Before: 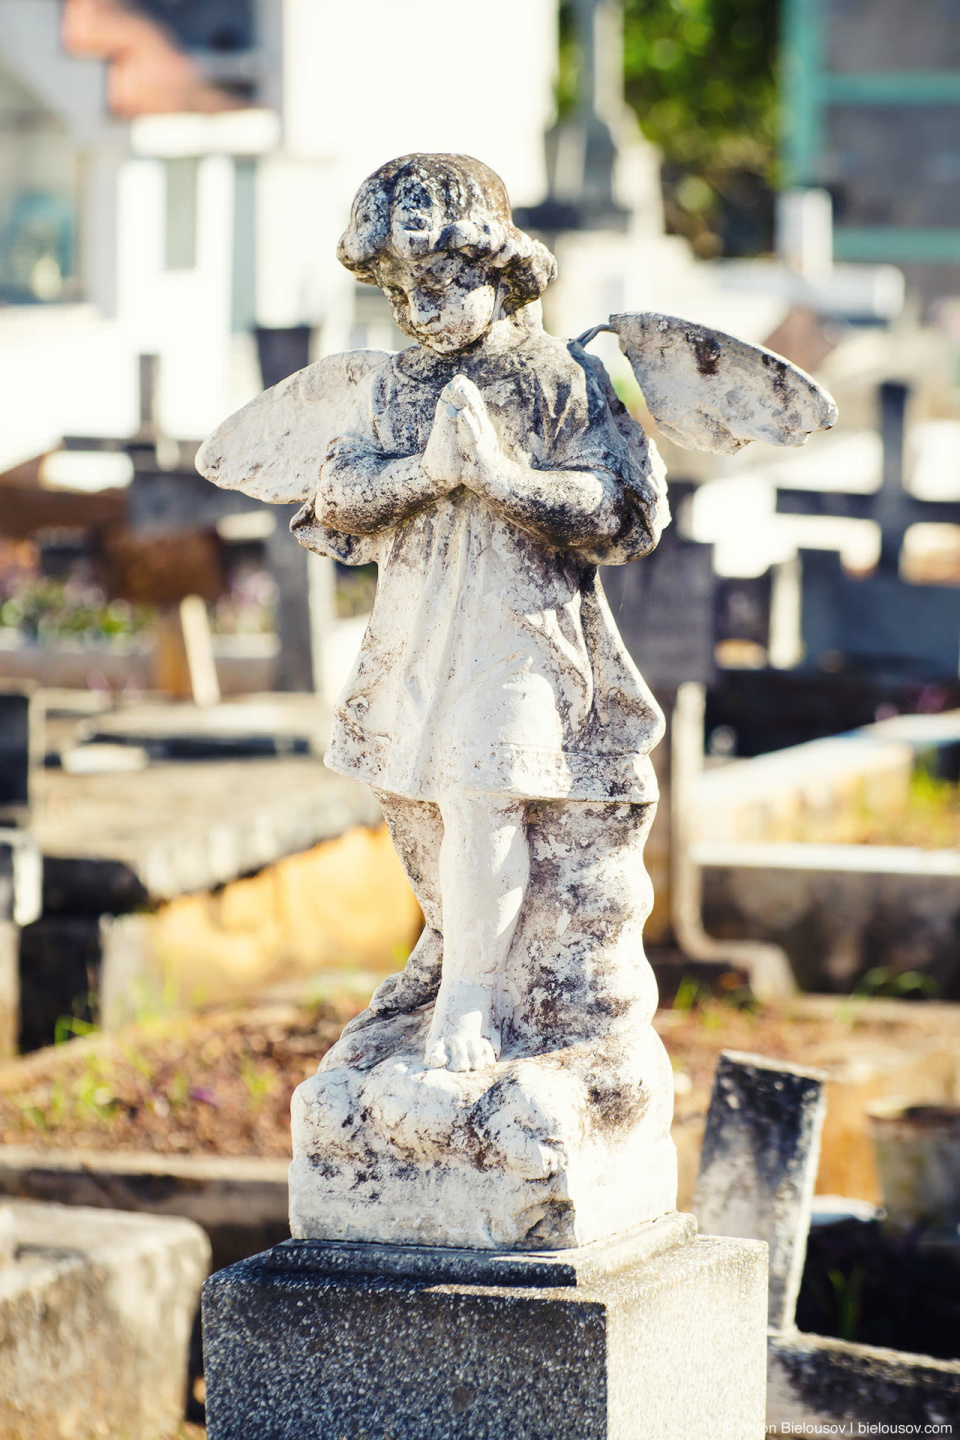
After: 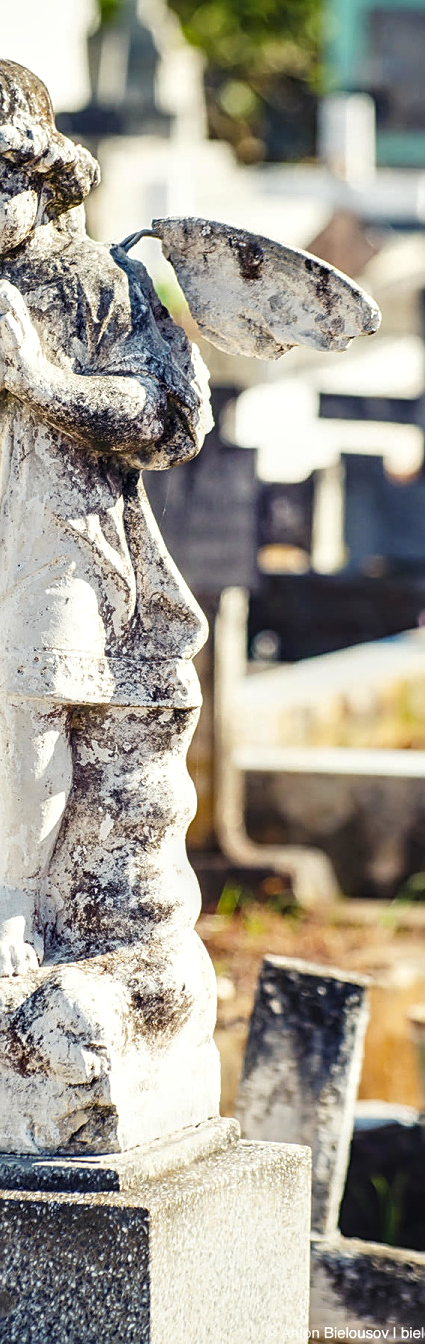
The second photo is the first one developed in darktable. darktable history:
shadows and highlights: low approximation 0.01, soften with gaussian
local contrast: on, module defaults
sharpen: on, module defaults
crop: left 47.628%, top 6.643%, right 7.874%
contrast equalizer: octaves 7, y [[0.6 ×6], [0.55 ×6], [0 ×6], [0 ×6], [0 ×6]], mix 0.15
